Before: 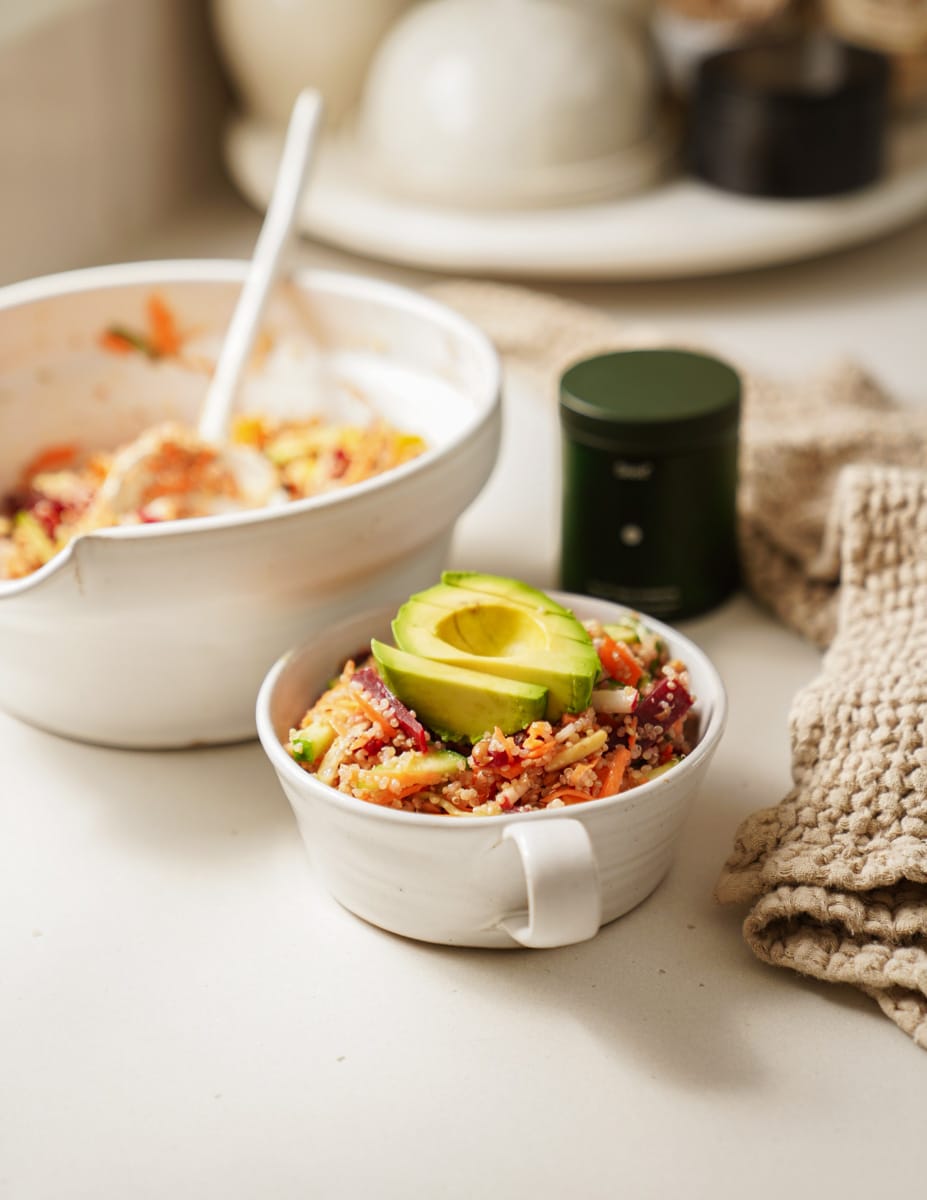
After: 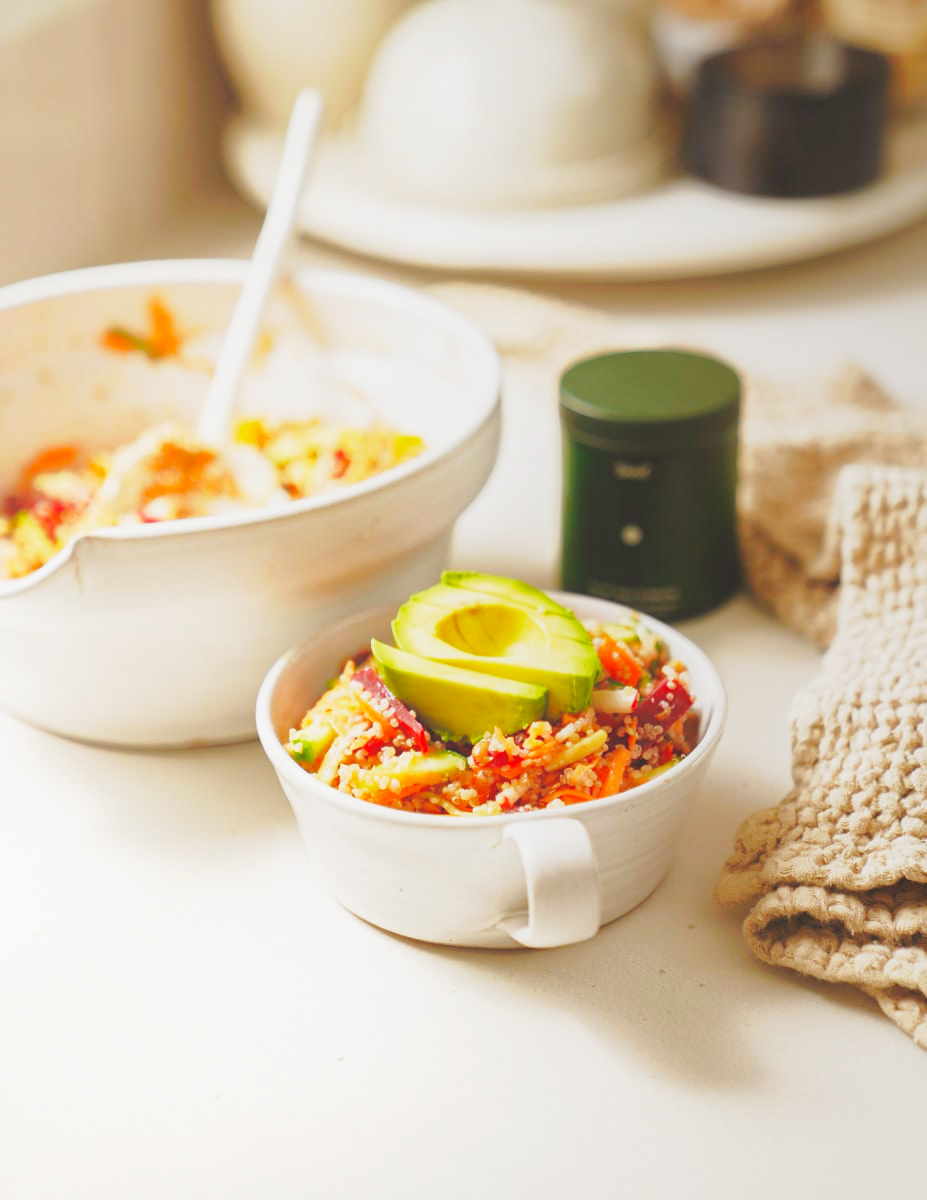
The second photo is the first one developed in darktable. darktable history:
shadows and highlights: on, module defaults
local contrast: detail 71%
exposure: exposure 0.128 EV, compensate highlight preservation false
base curve: curves: ch0 [(0, 0) (0.028, 0.03) (0.121, 0.232) (0.46, 0.748) (0.859, 0.968) (1, 1)], preserve colors none
